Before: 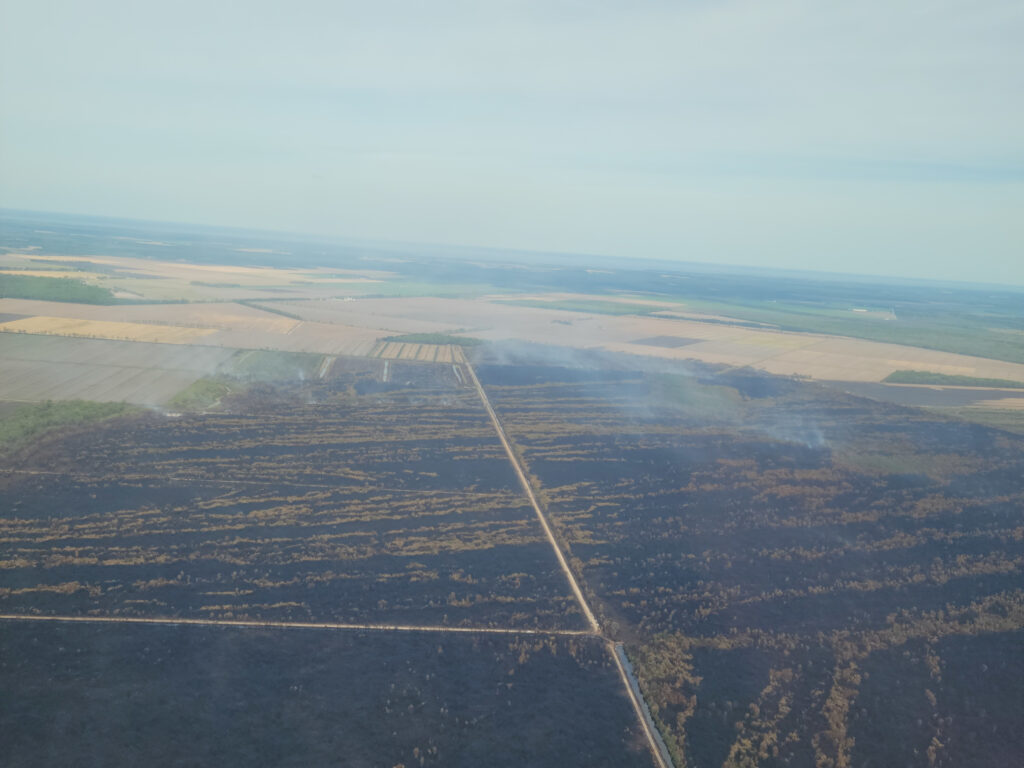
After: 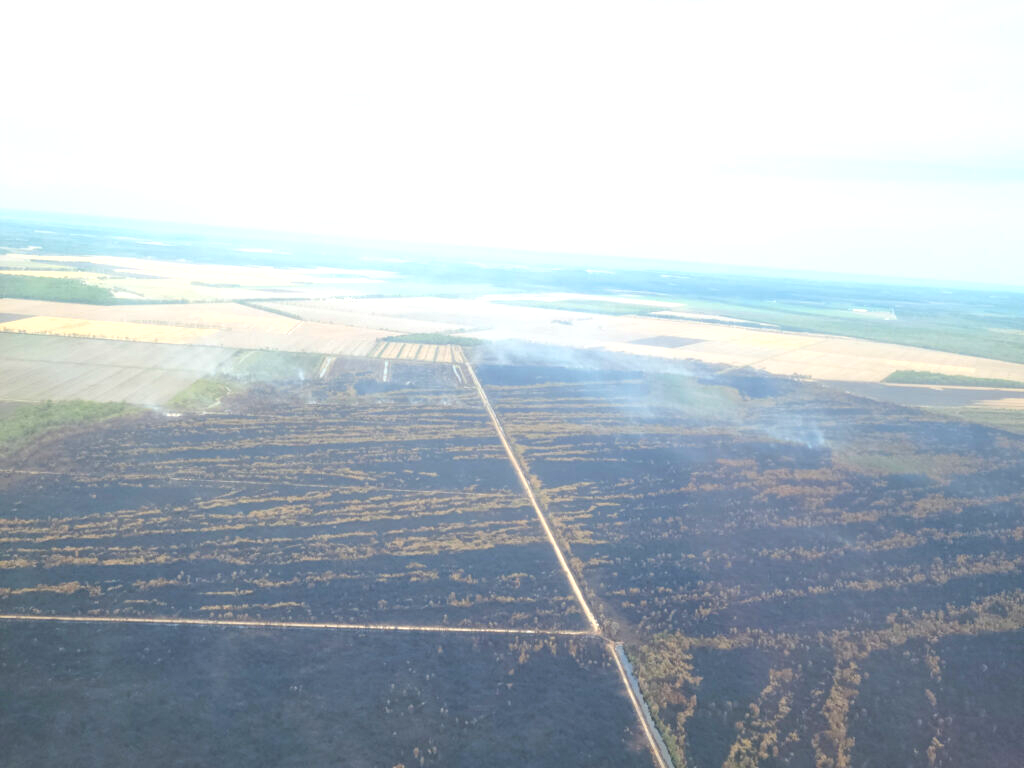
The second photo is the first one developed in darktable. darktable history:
shadows and highlights: shadows 25, highlights -25
exposure: black level correction 0, exposure 1.1 EV, compensate exposure bias true, compensate highlight preservation false
